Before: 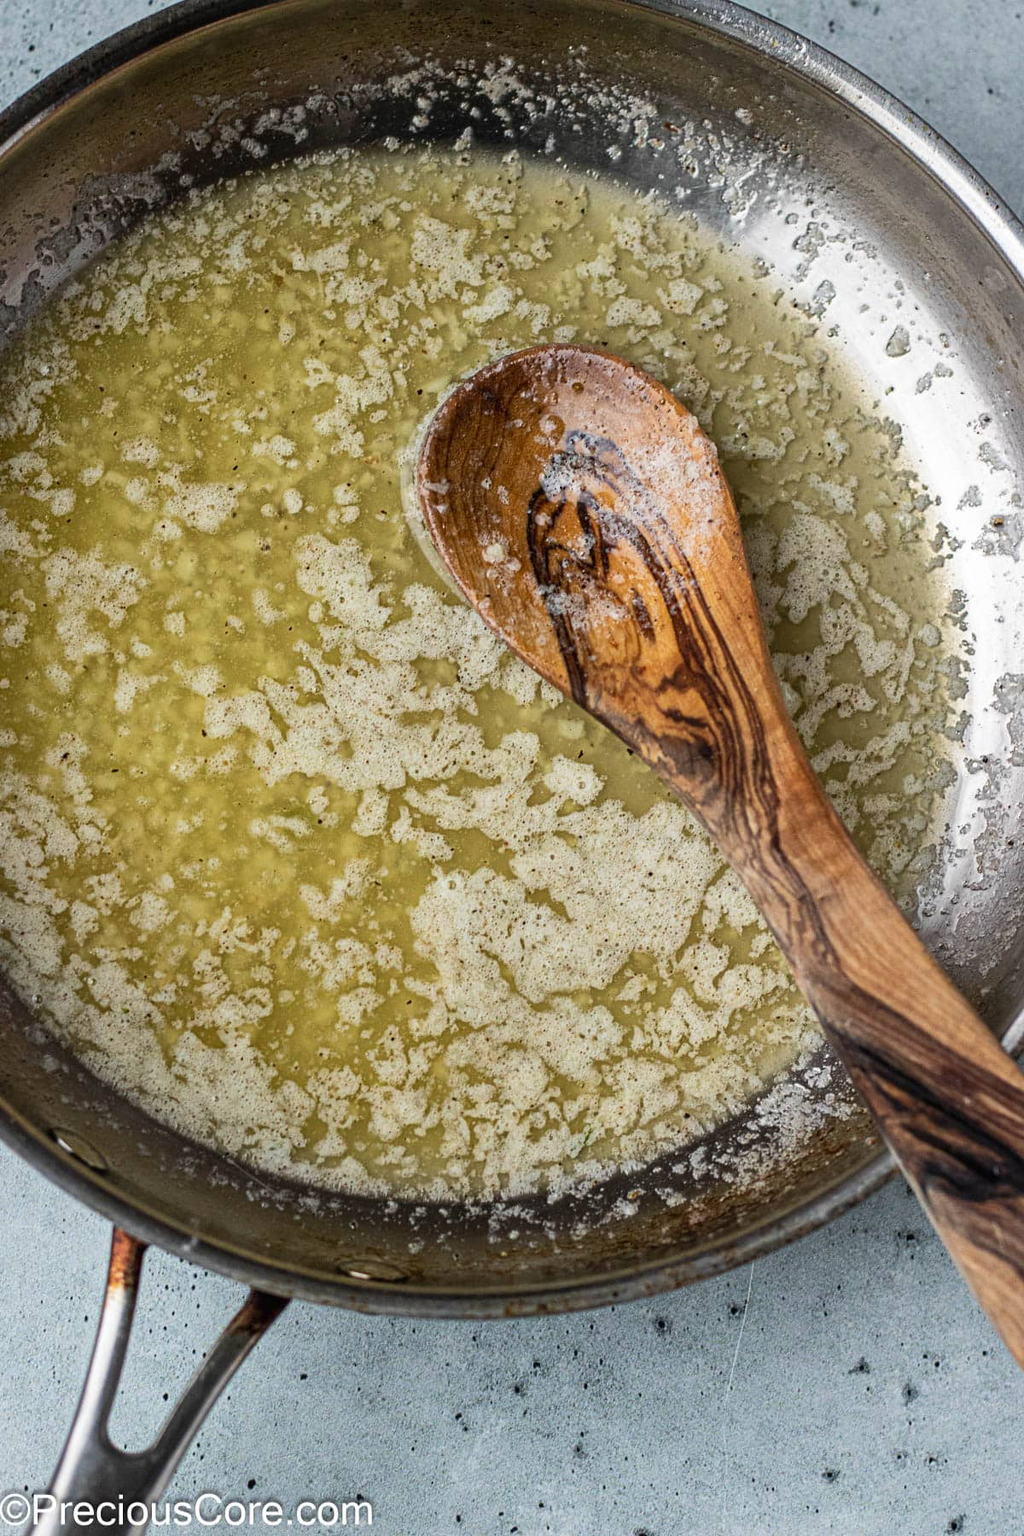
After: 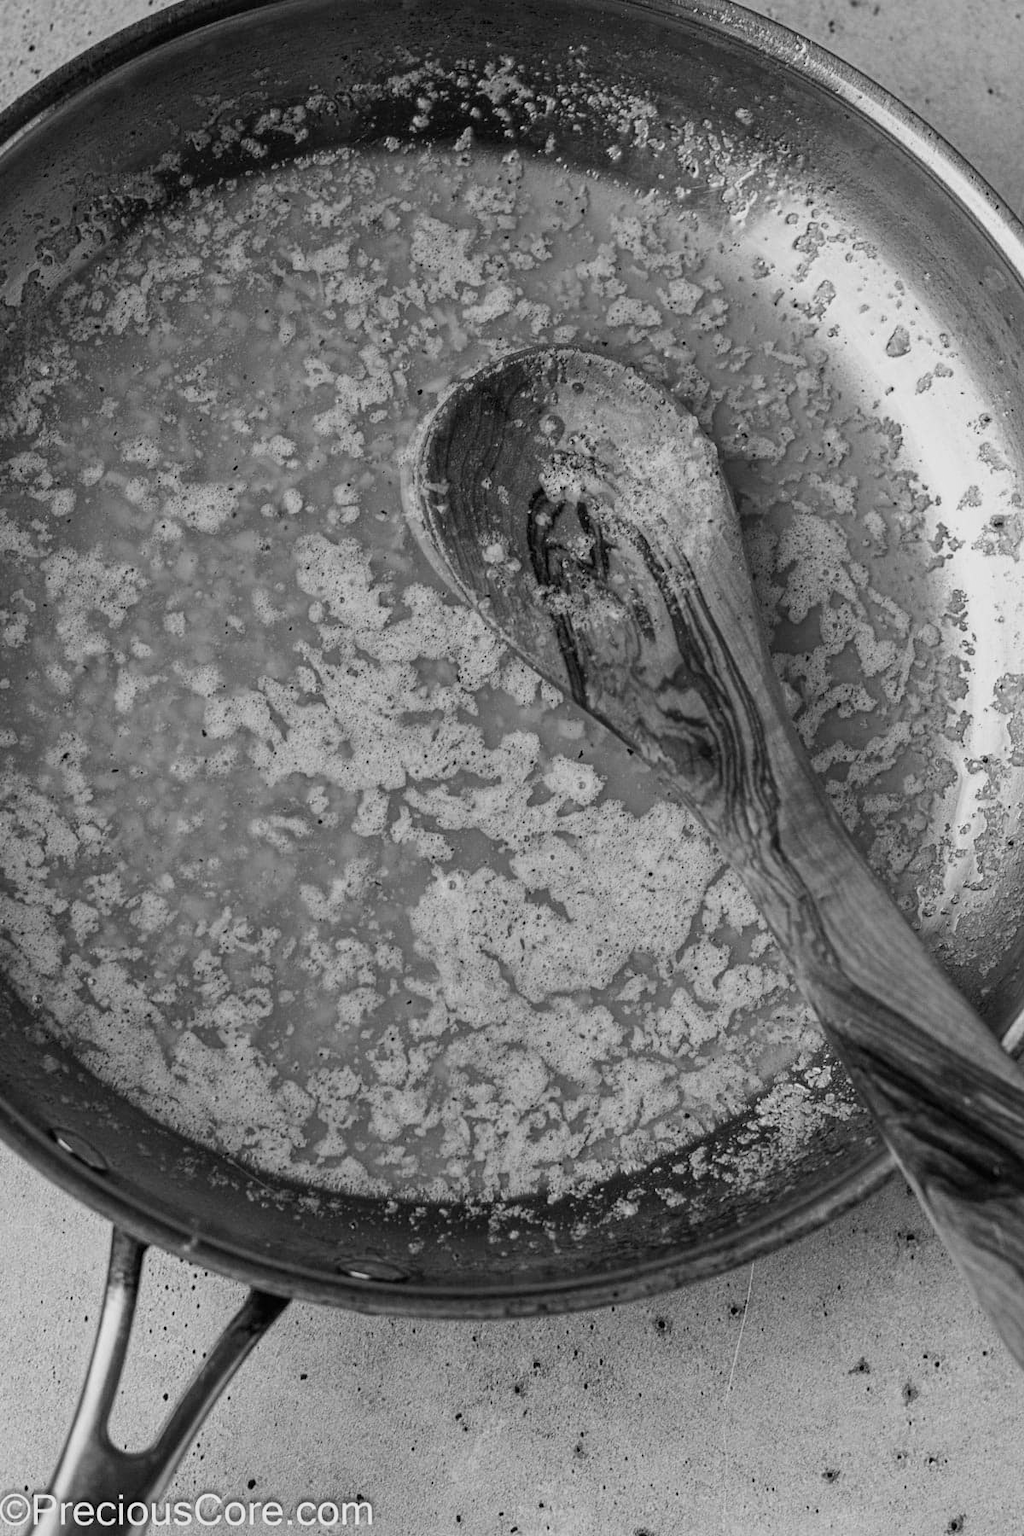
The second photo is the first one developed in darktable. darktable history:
color zones: curves: ch0 [(0.27, 0.396) (0.563, 0.504) (0.75, 0.5) (0.787, 0.307)]
white balance: red 1.045, blue 0.932
monochrome: a -92.57, b 58.91
color correction: highlights a* 0.003, highlights b* -0.283
